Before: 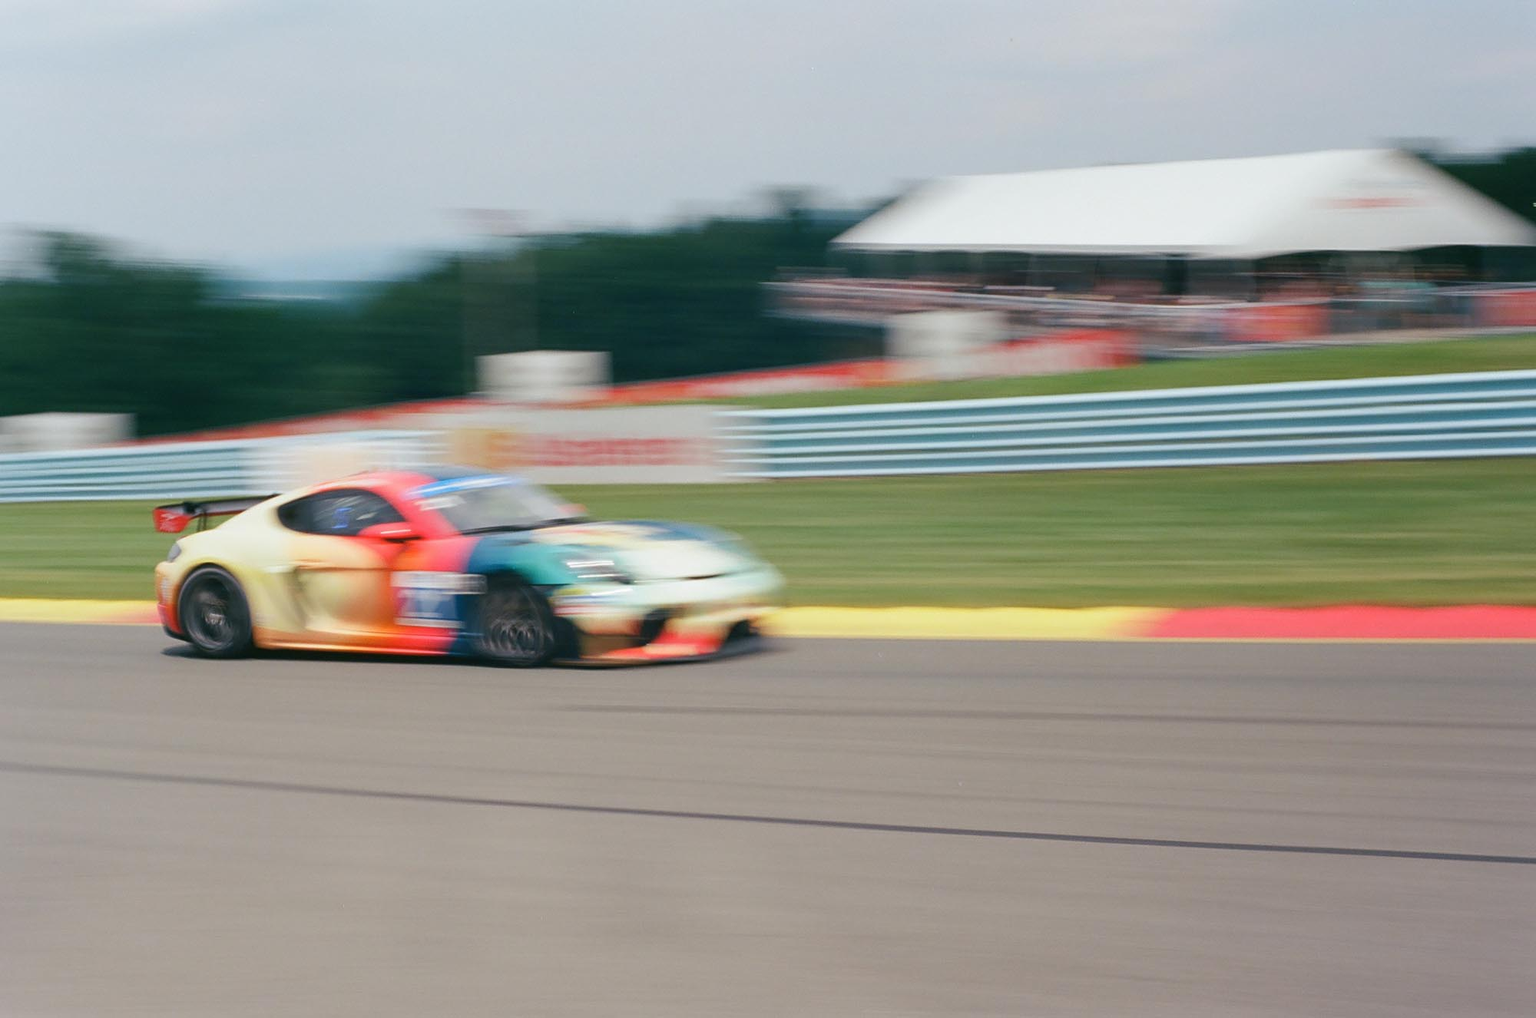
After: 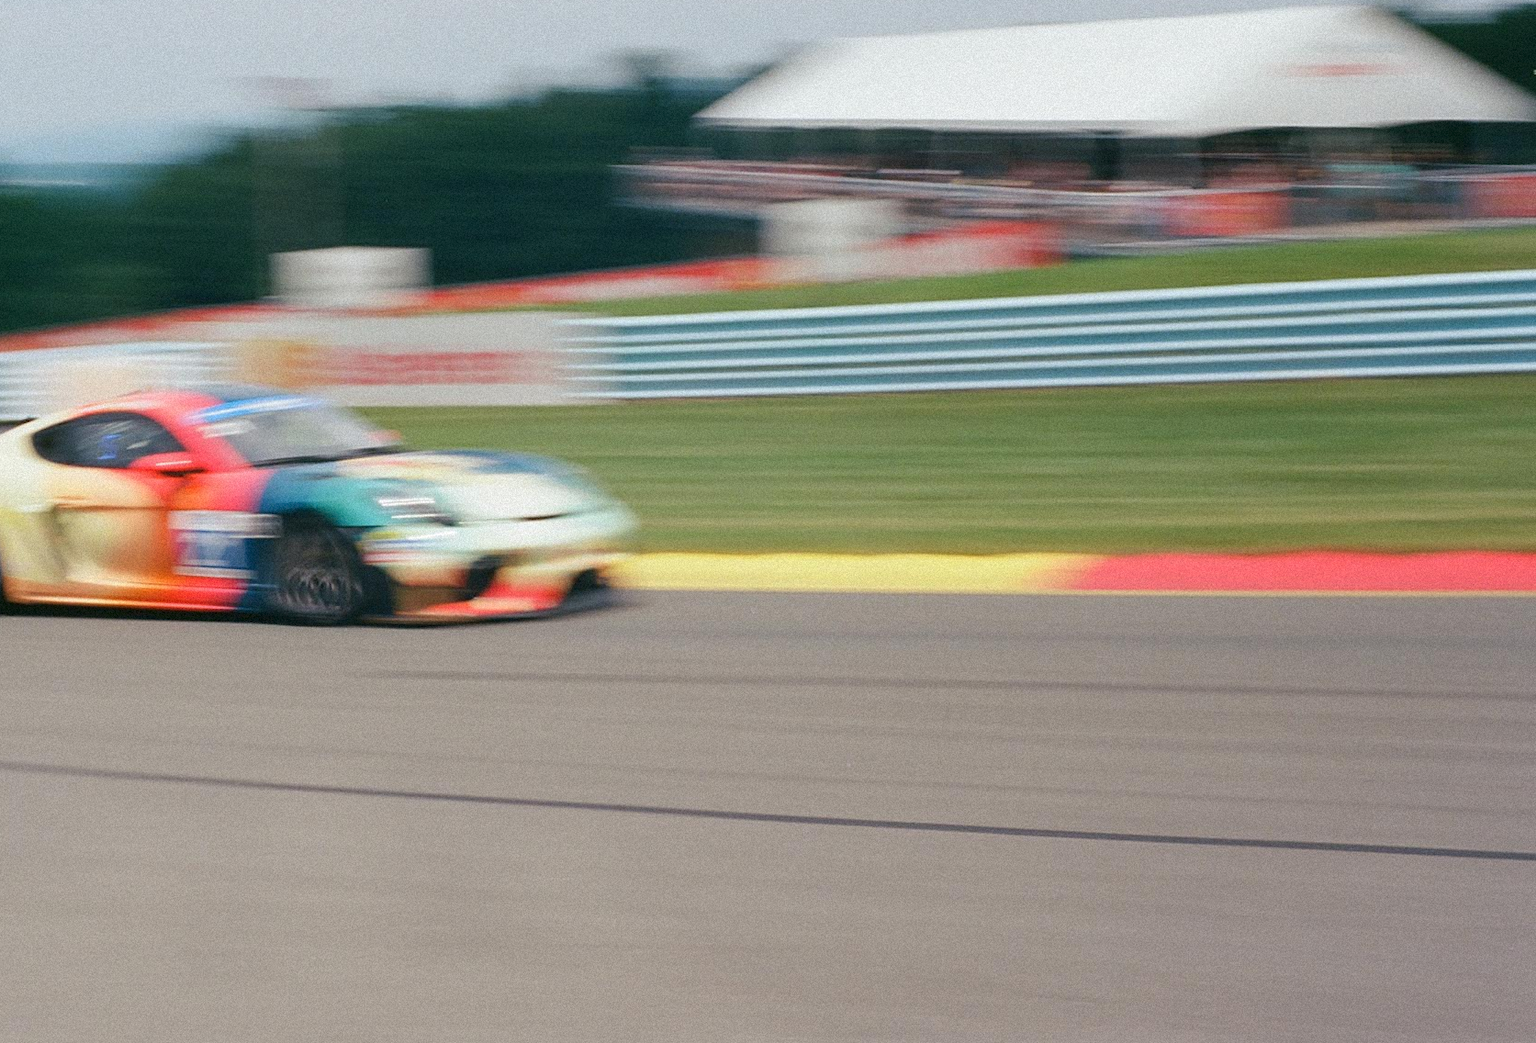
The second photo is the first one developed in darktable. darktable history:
grain: mid-tones bias 0%
crop: left 16.315%, top 14.246%
